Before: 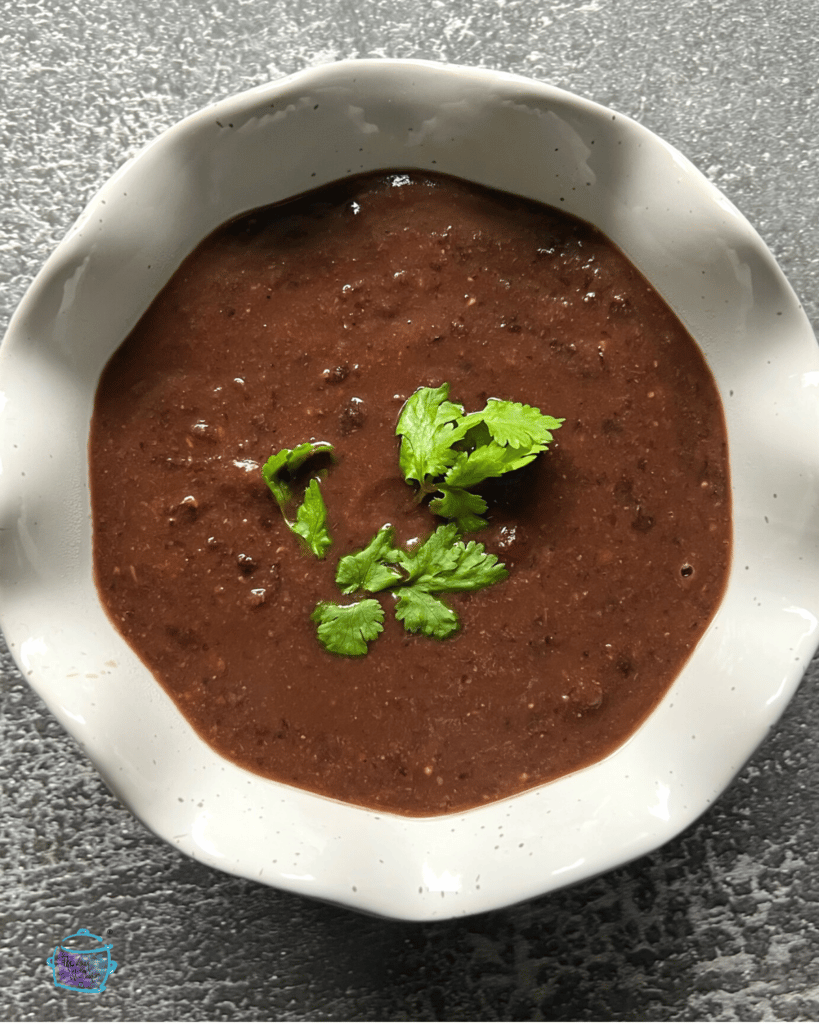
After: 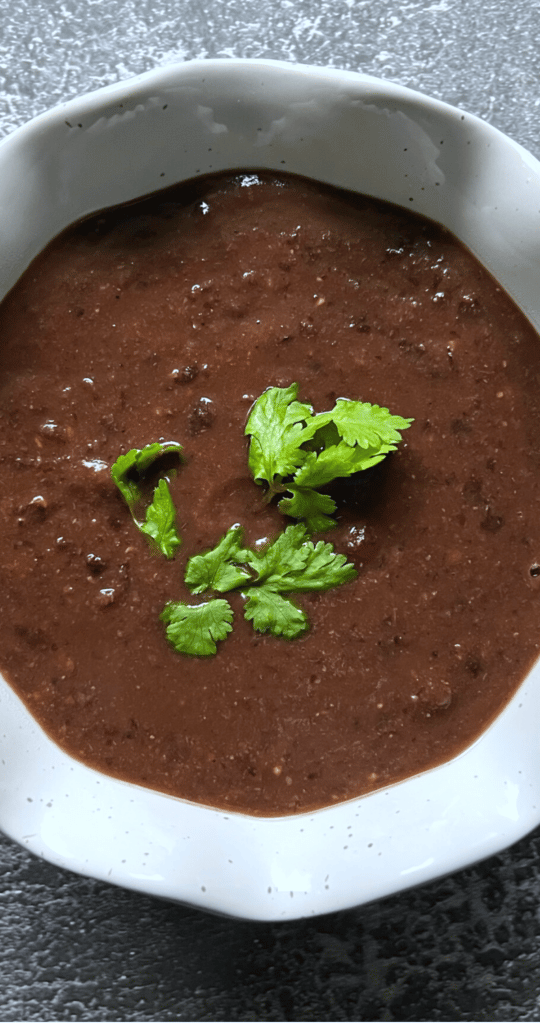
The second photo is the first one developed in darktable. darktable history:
white balance: red 0.931, blue 1.11
crop and rotate: left 18.442%, right 15.508%
